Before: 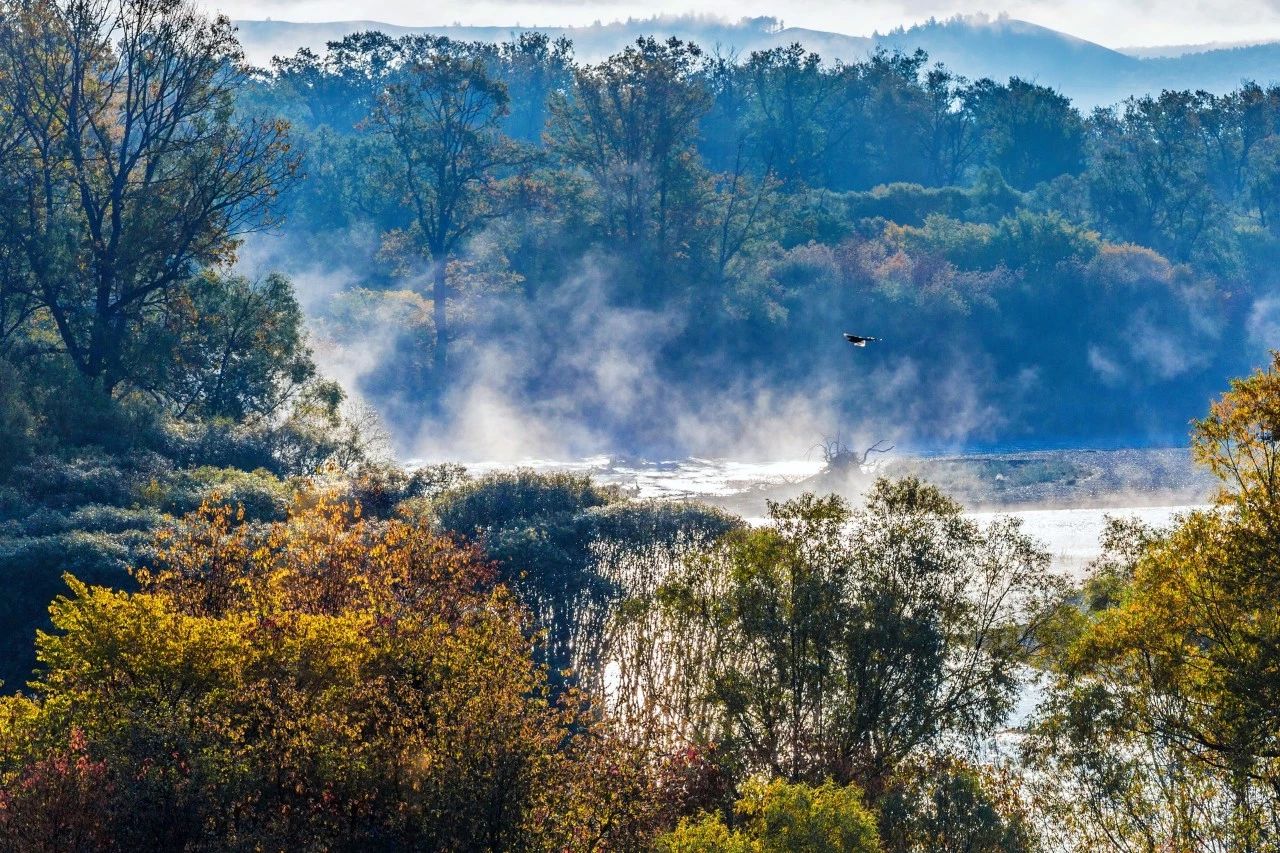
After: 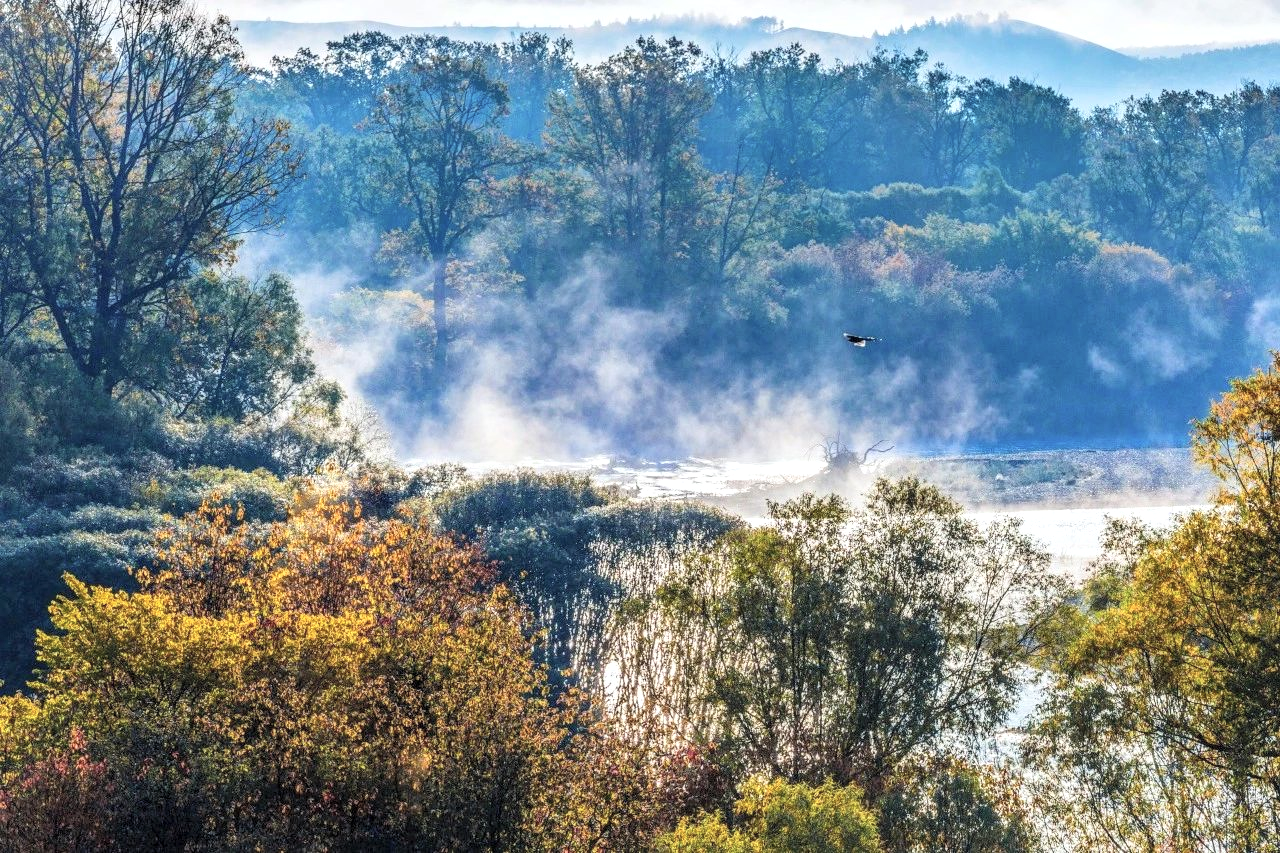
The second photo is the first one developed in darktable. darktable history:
contrast brightness saturation: contrast 0.14, brightness 0.221
local contrast: on, module defaults
